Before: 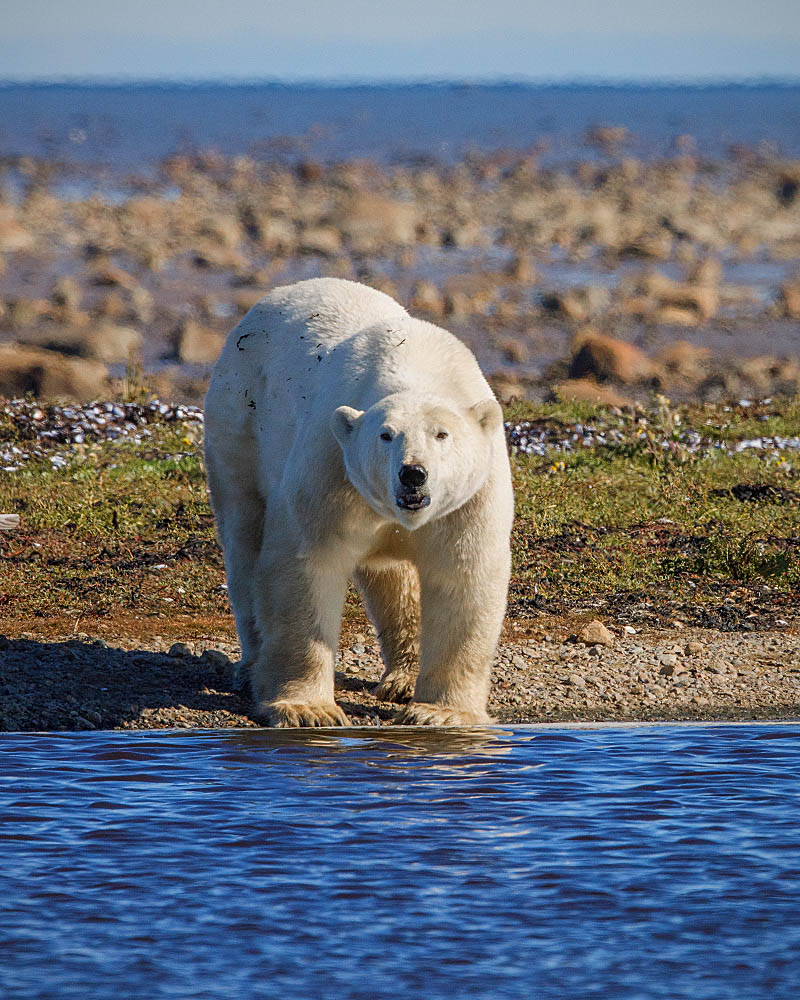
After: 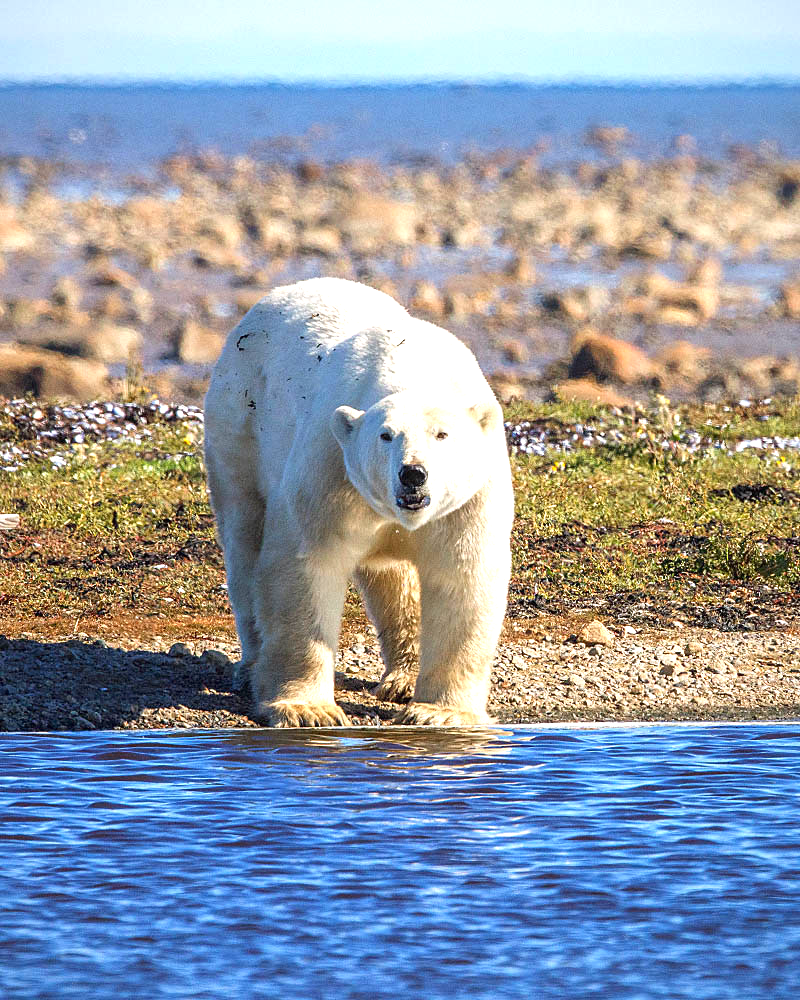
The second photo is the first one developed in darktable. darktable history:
exposure: exposure 1.138 EV, compensate highlight preservation false
